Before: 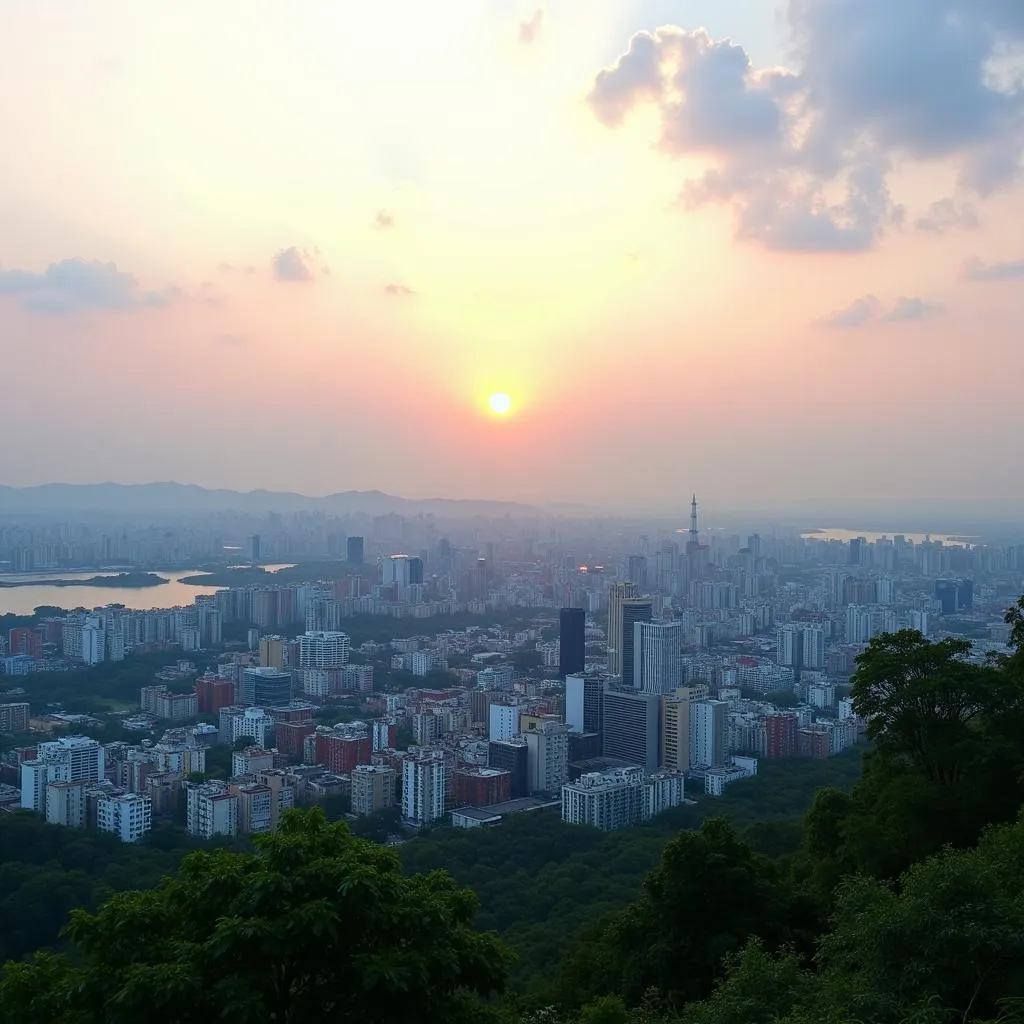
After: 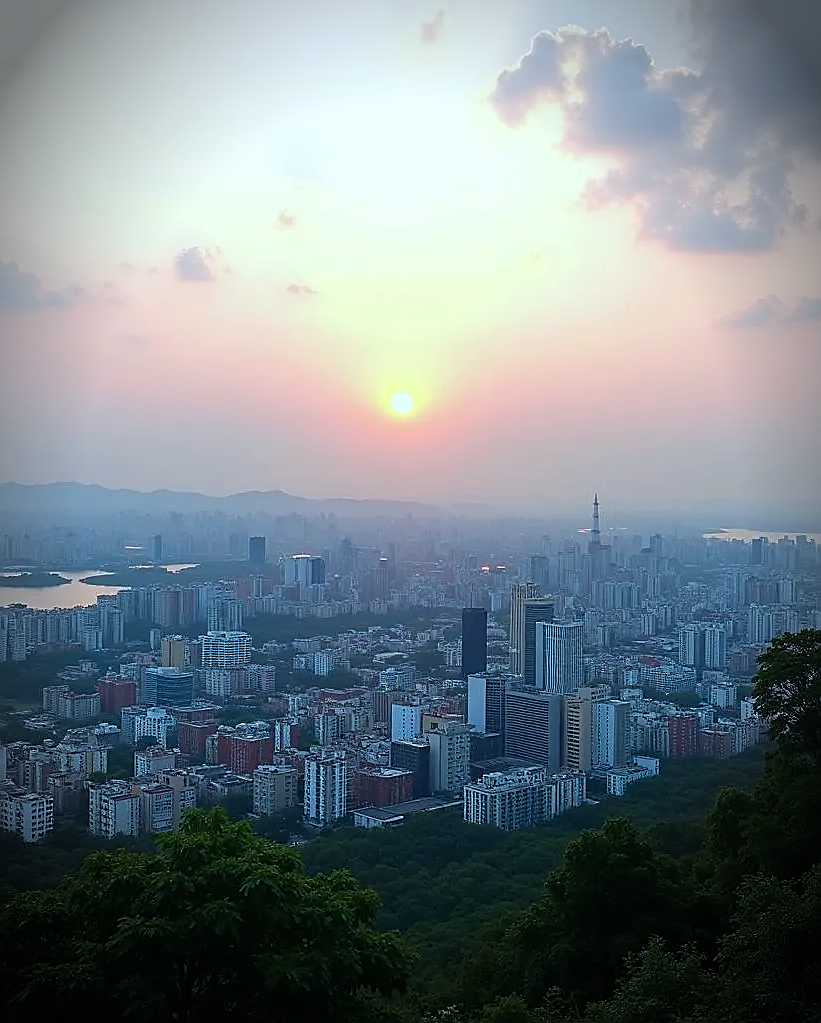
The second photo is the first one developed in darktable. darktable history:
sharpen: radius 1.39, amount 1.254, threshold 0.638
crop and rotate: left 9.578%, right 10.171%
vignetting: brightness -0.8, automatic ratio true
color correction: highlights a* -4.11, highlights b* -10.67
